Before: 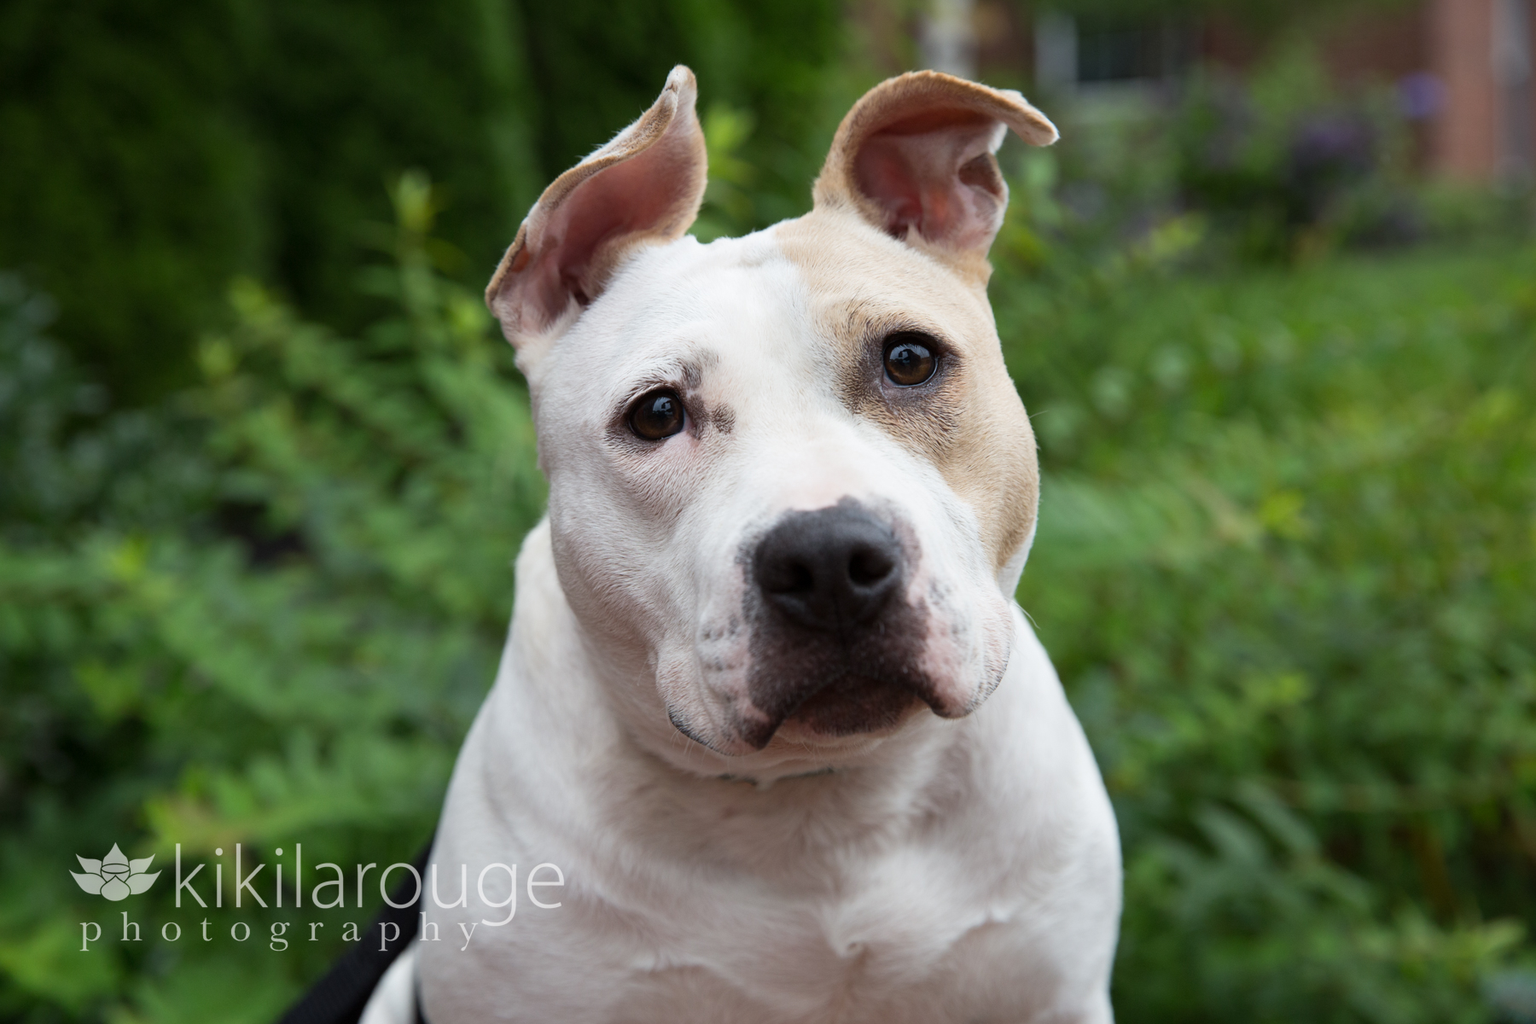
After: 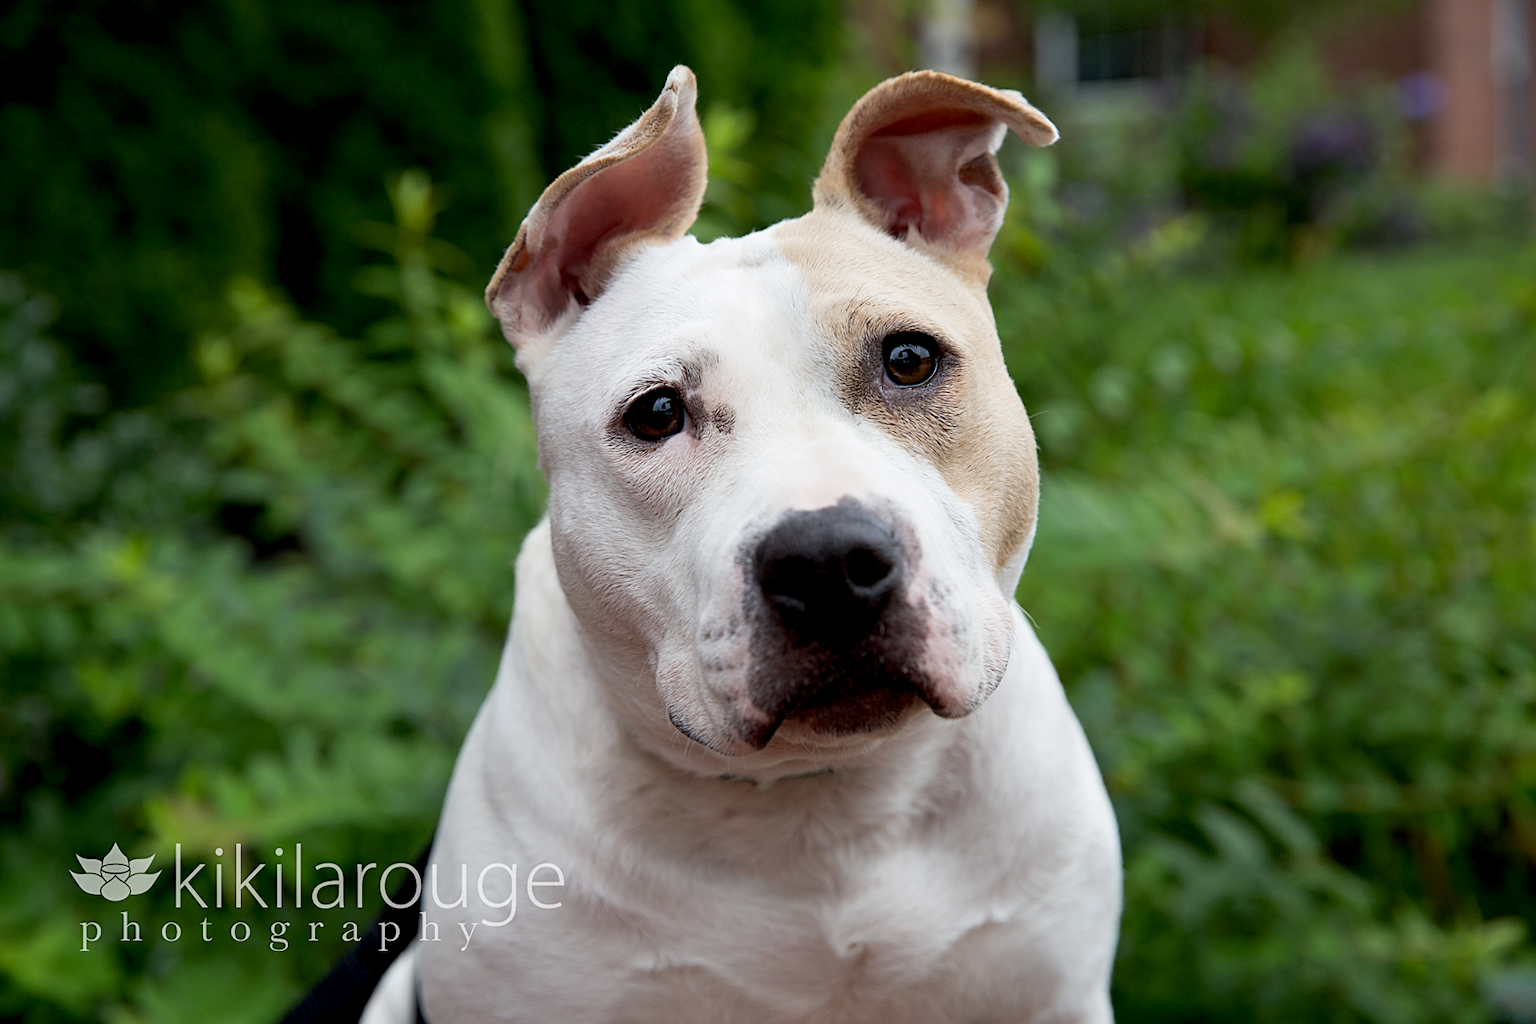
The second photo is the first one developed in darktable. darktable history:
exposure: black level correction 0.009, compensate highlight preservation false
sharpen: on, module defaults
